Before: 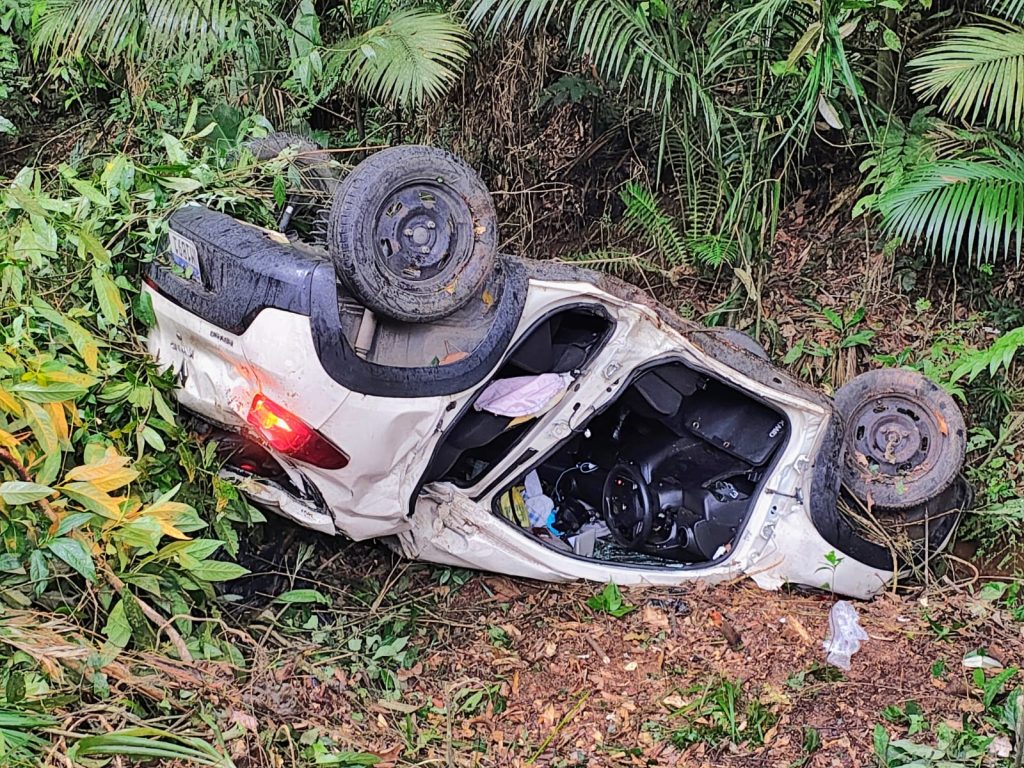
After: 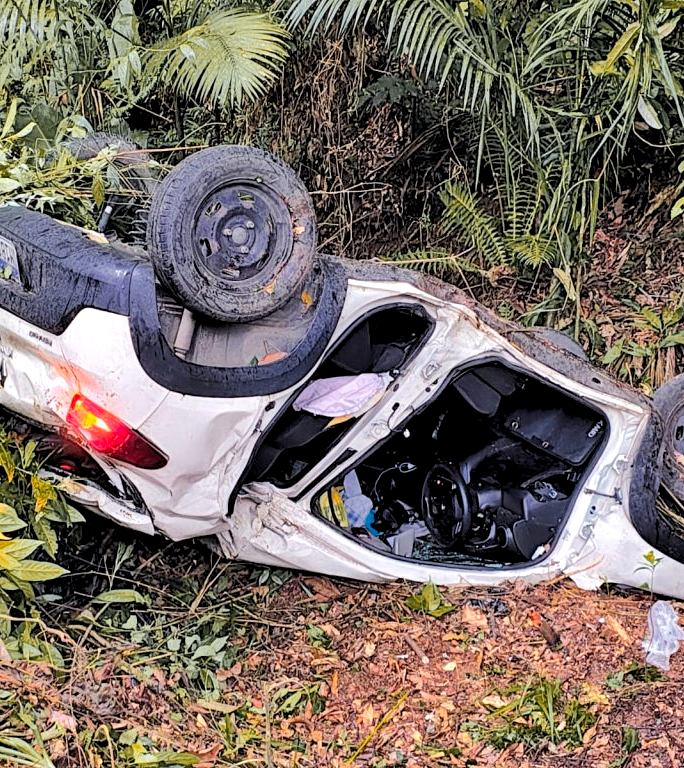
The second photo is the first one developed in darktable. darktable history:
rgb levels: levels [[0.01, 0.419, 0.839], [0, 0.5, 1], [0, 0.5, 1]]
crop and rotate: left 17.732%, right 15.423%
color zones: curves: ch0 [(0, 0.499) (0.143, 0.5) (0.286, 0.5) (0.429, 0.476) (0.571, 0.284) (0.714, 0.243) (0.857, 0.449) (1, 0.499)]; ch1 [(0, 0.532) (0.143, 0.645) (0.286, 0.696) (0.429, 0.211) (0.571, 0.504) (0.714, 0.493) (0.857, 0.495) (1, 0.532)]; ch2 [(0, 0.5) (0.143, 0.5) (0.286, 0.427) (0.429, 0.324) (0.571, 0.5) (0.714, 0.5) (0.857, 0.5) (1, 0.5)]
